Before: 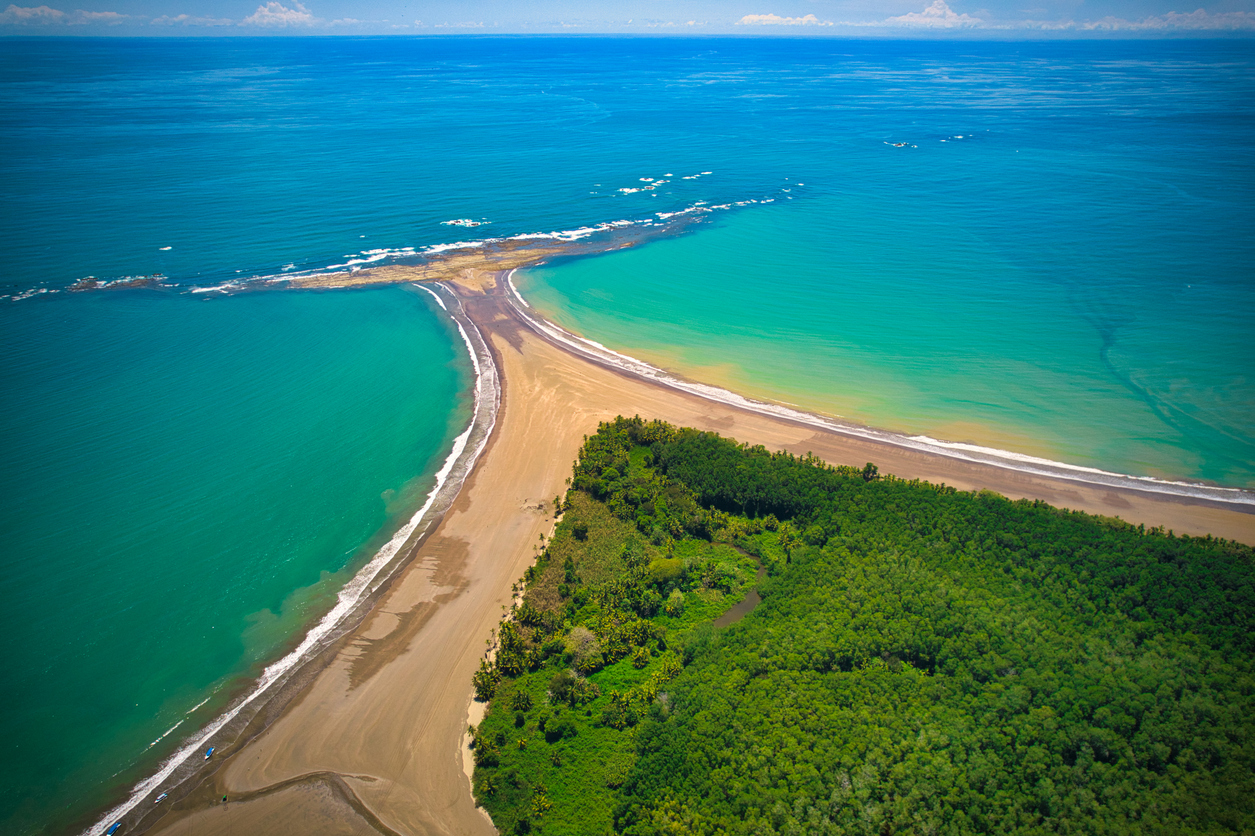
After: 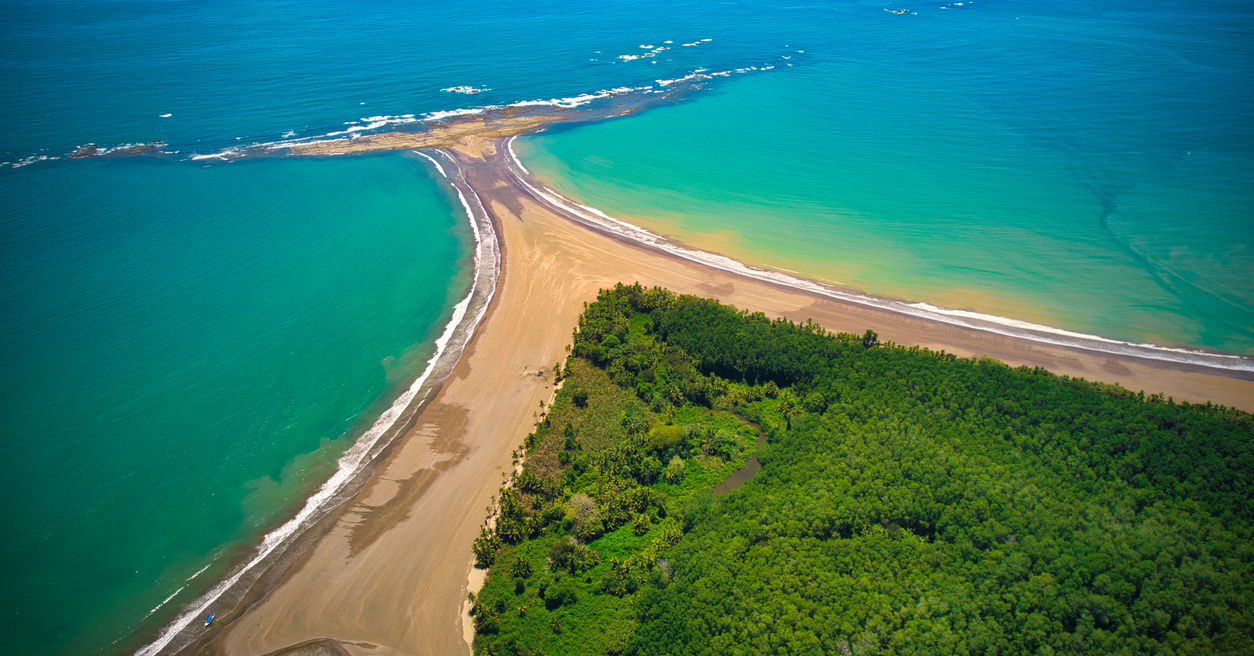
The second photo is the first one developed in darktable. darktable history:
crop and rotate: top 15.957%, bottom 5.487%
